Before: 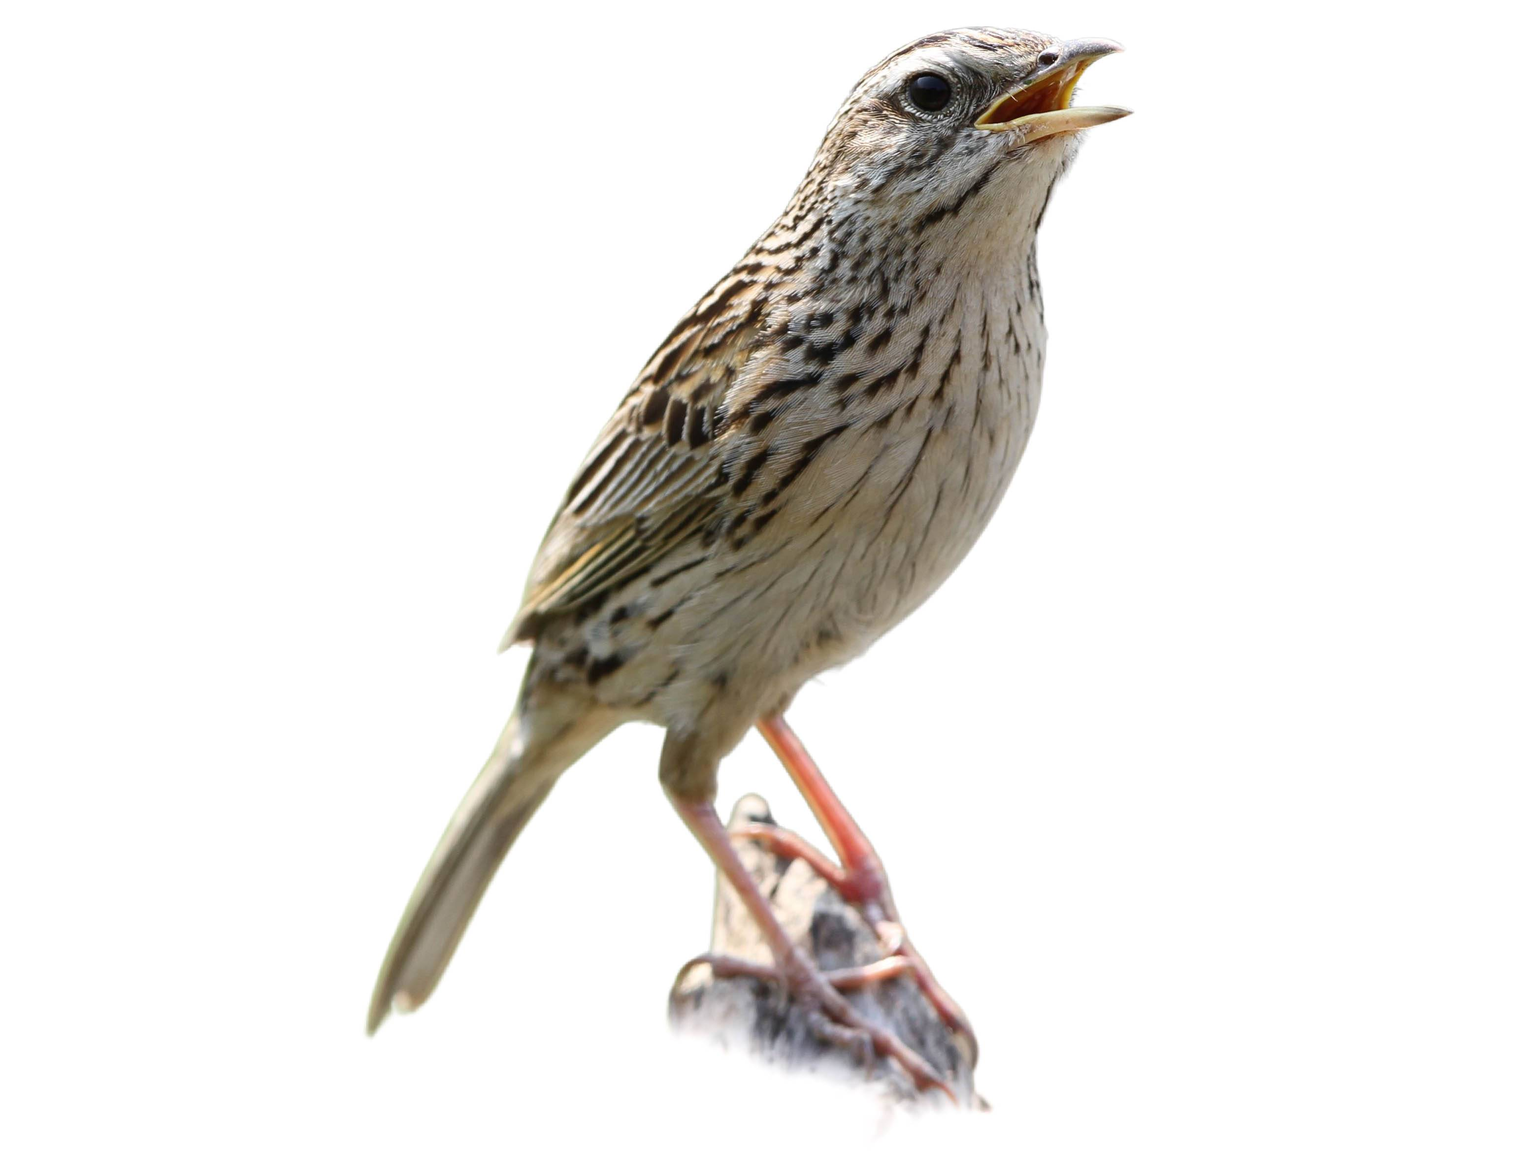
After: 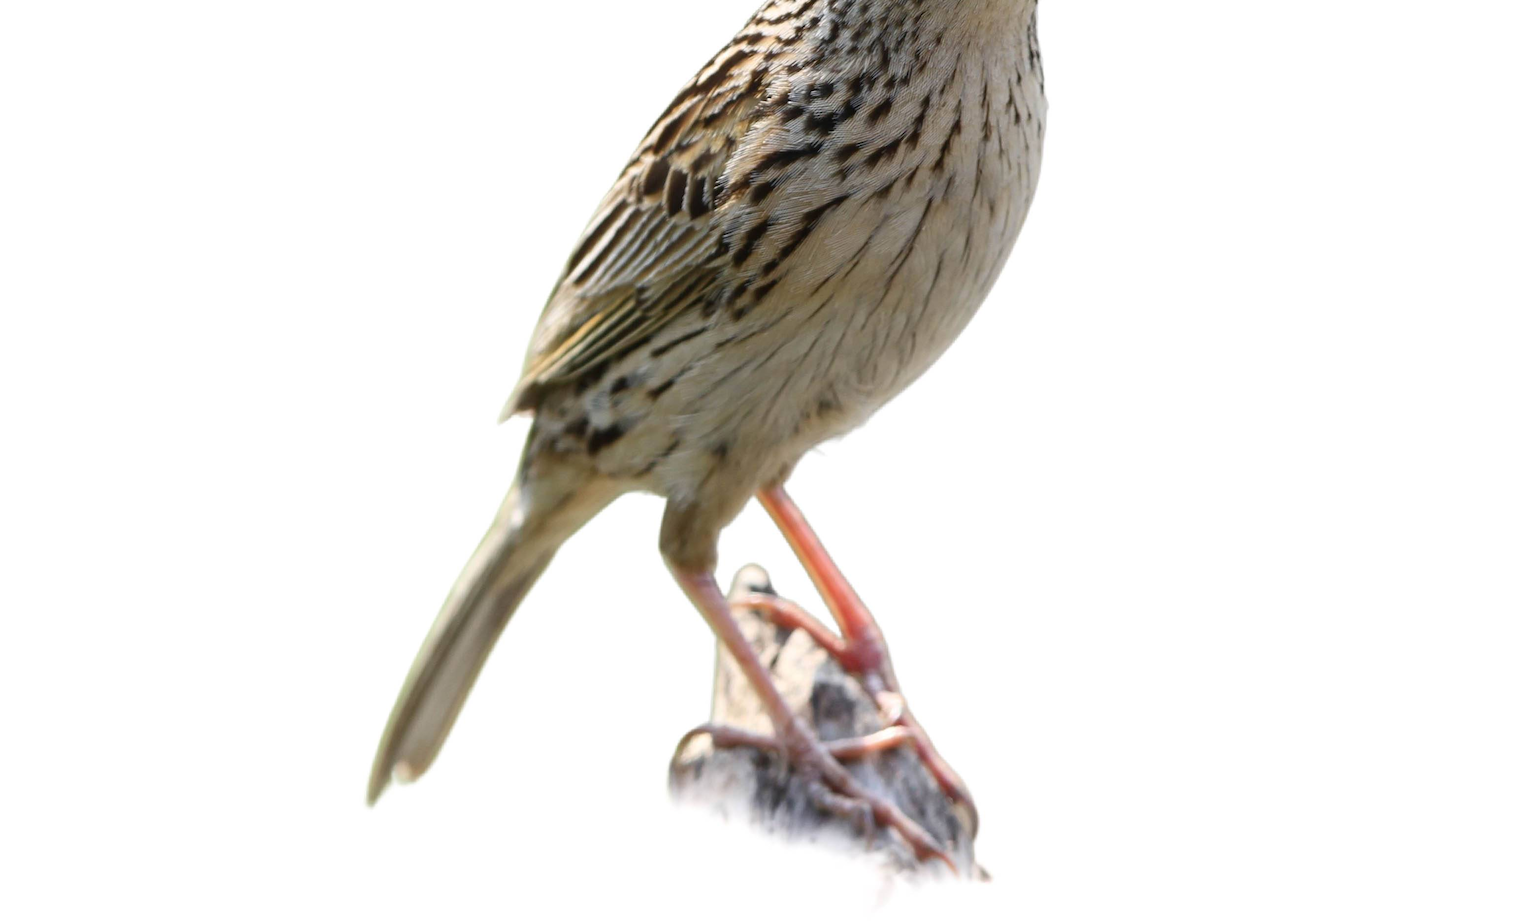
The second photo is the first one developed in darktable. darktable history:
crop and rotate: top 19.998%
rotate and perspective: automatic cropping off
